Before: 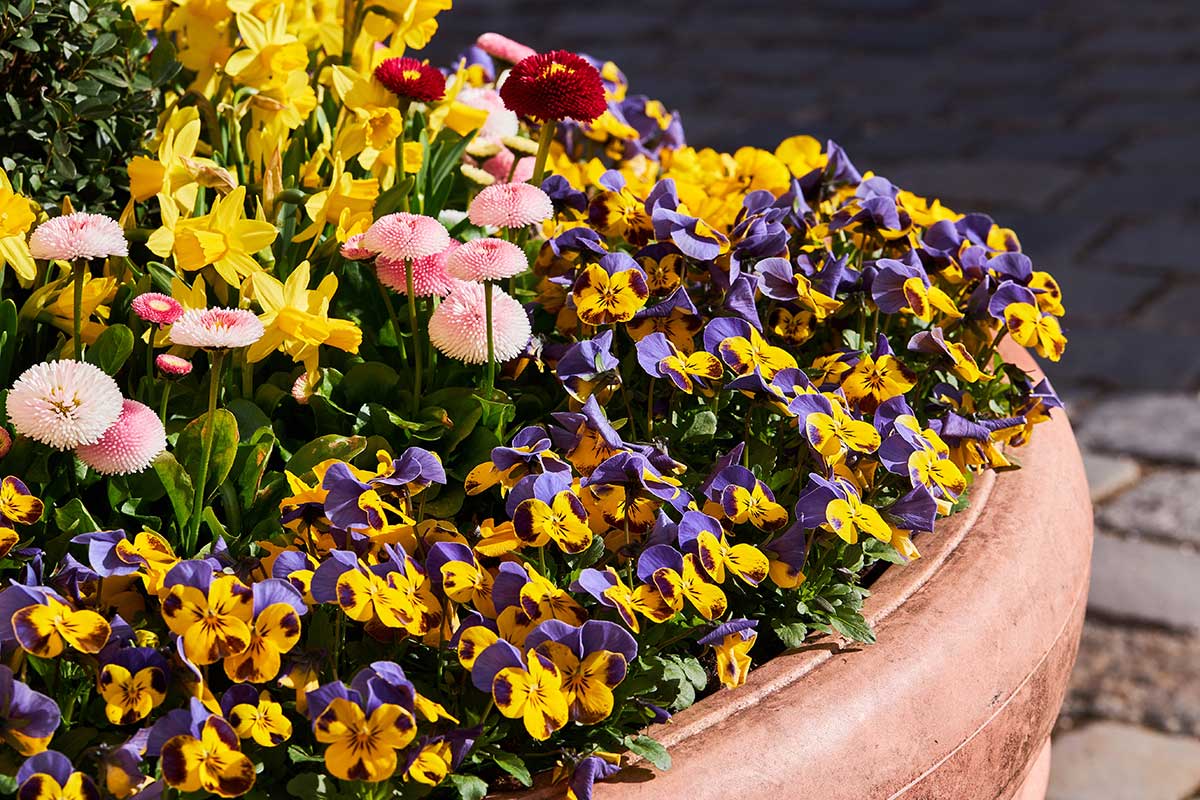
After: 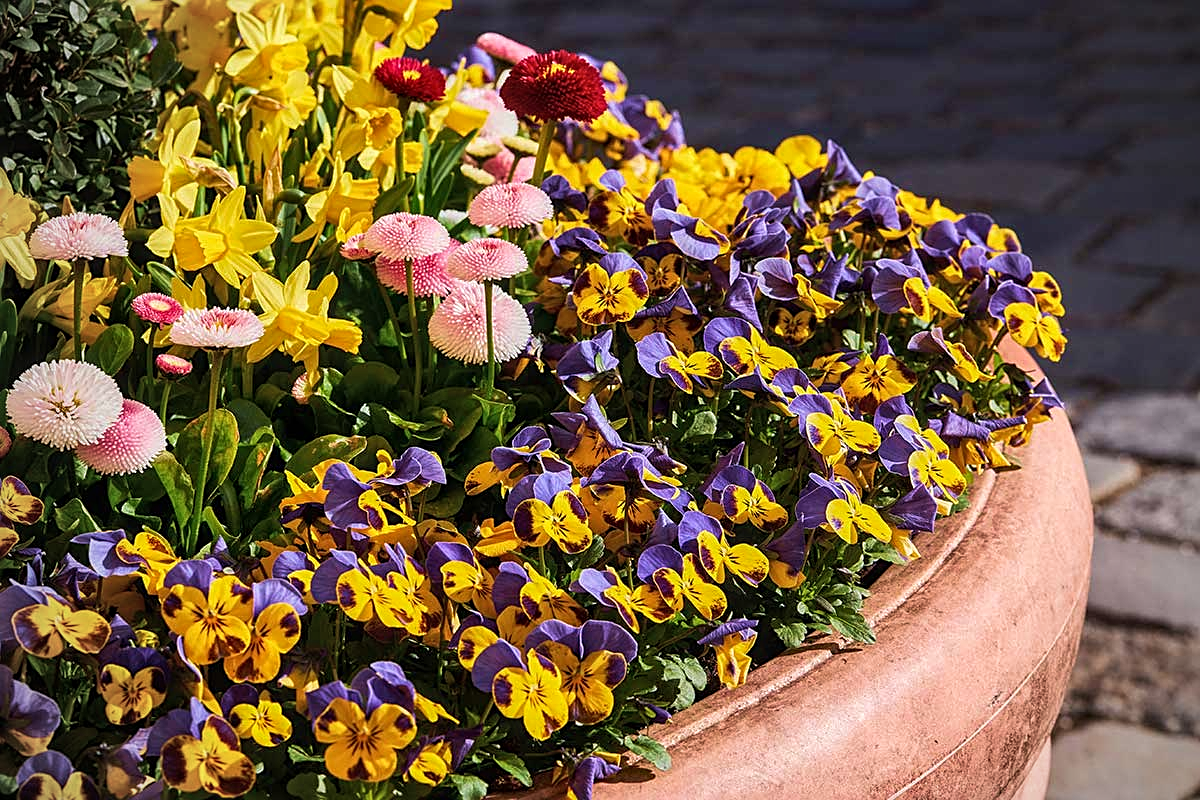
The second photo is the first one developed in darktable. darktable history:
local contrast: on, module defaults
velvia: on, module defaults
vignetting: on, module defaults
sharpen: radius 2.152, amount 0.379, threshold 0.217
